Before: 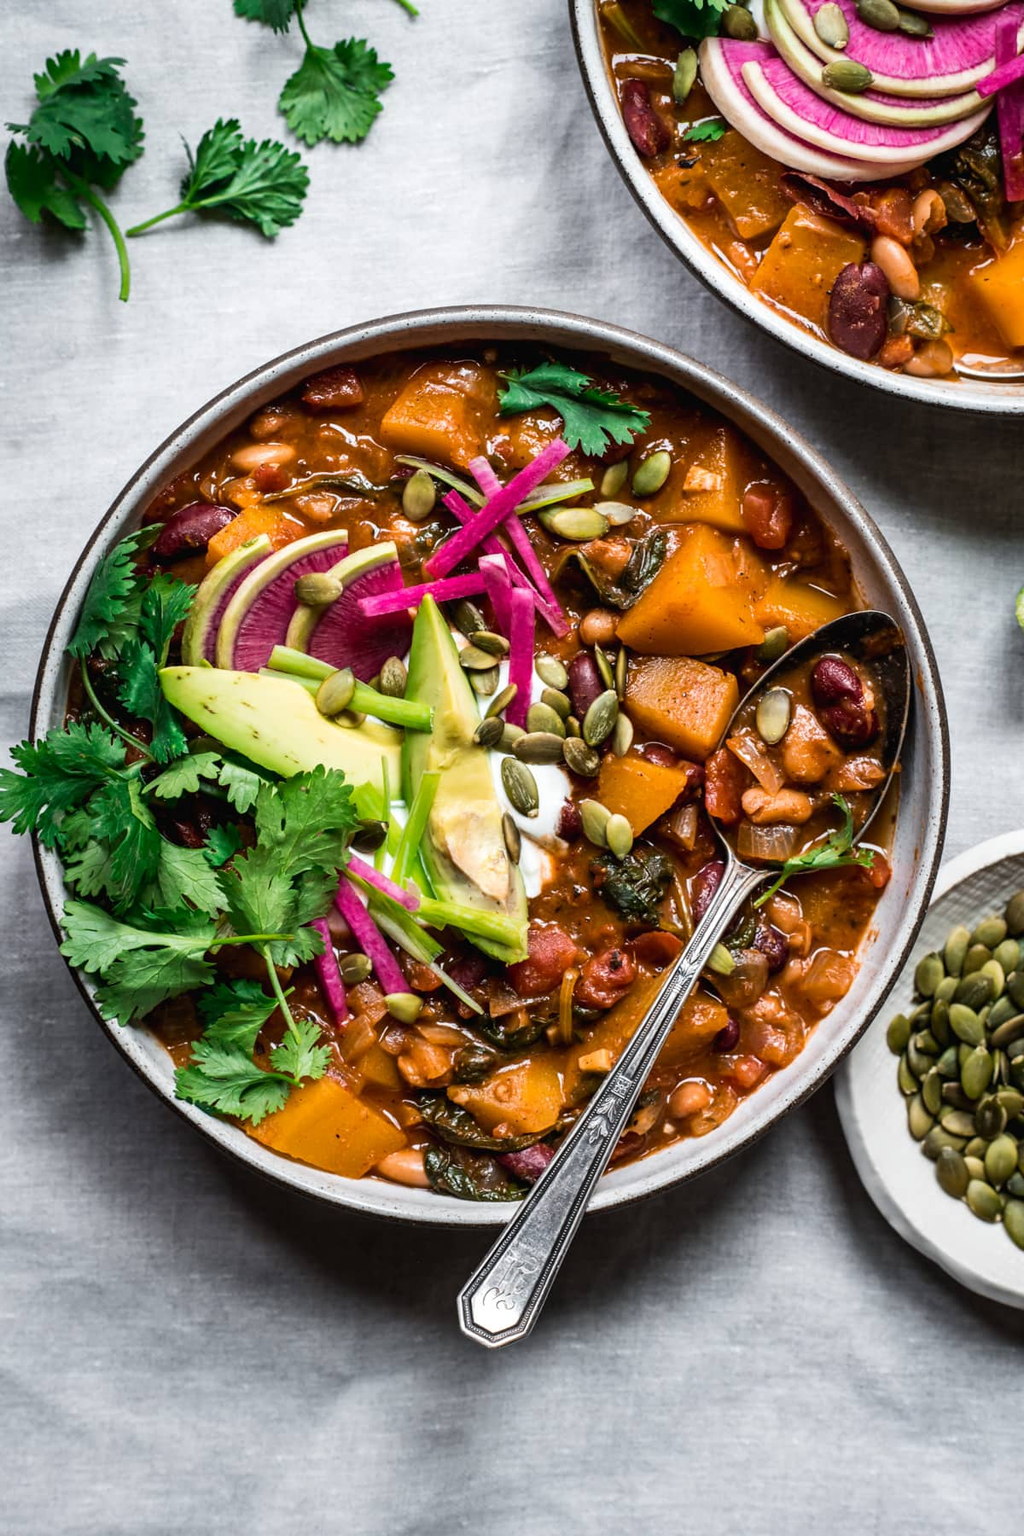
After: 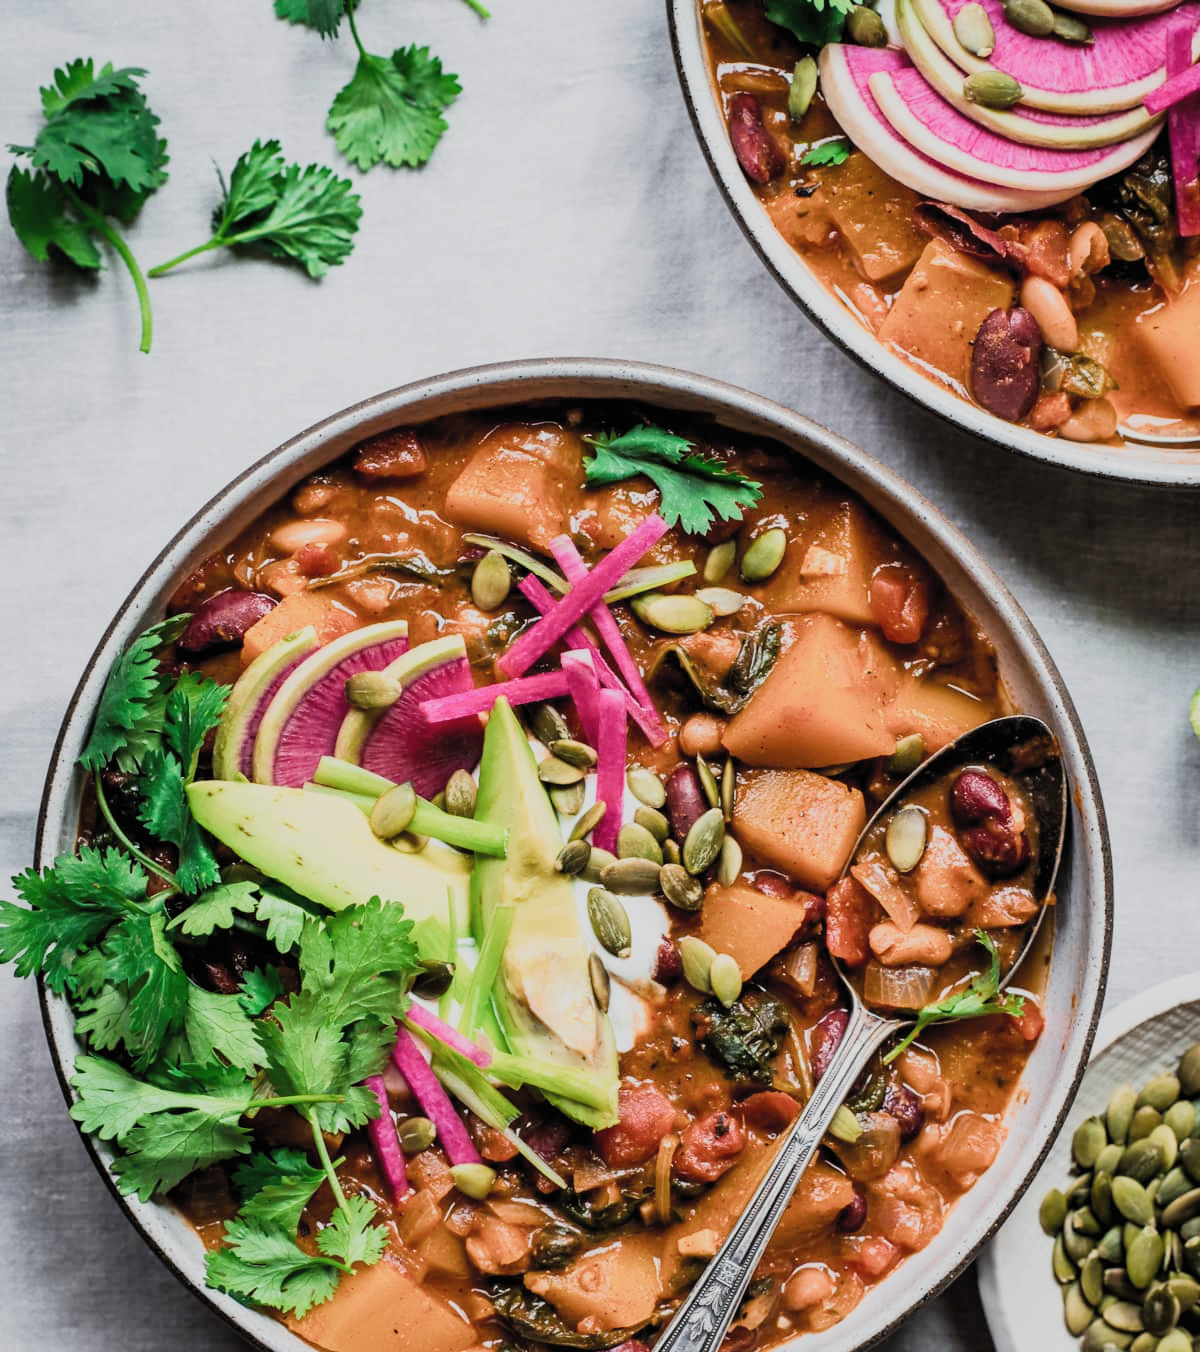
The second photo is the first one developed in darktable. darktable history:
crop: bottom 24.845%
filmic rgb: black relative exposure -7.08 EV, white relative exposure 5.36 EV, threshold 3.05 EV, hardness 3.03, color science v5 (2021), contrast in shadows safe, contrast in highlights safe, enable highlight reconstruction true
exposure: black level correction 0, exposure 0.701 EV, compensate highlight preservation false
